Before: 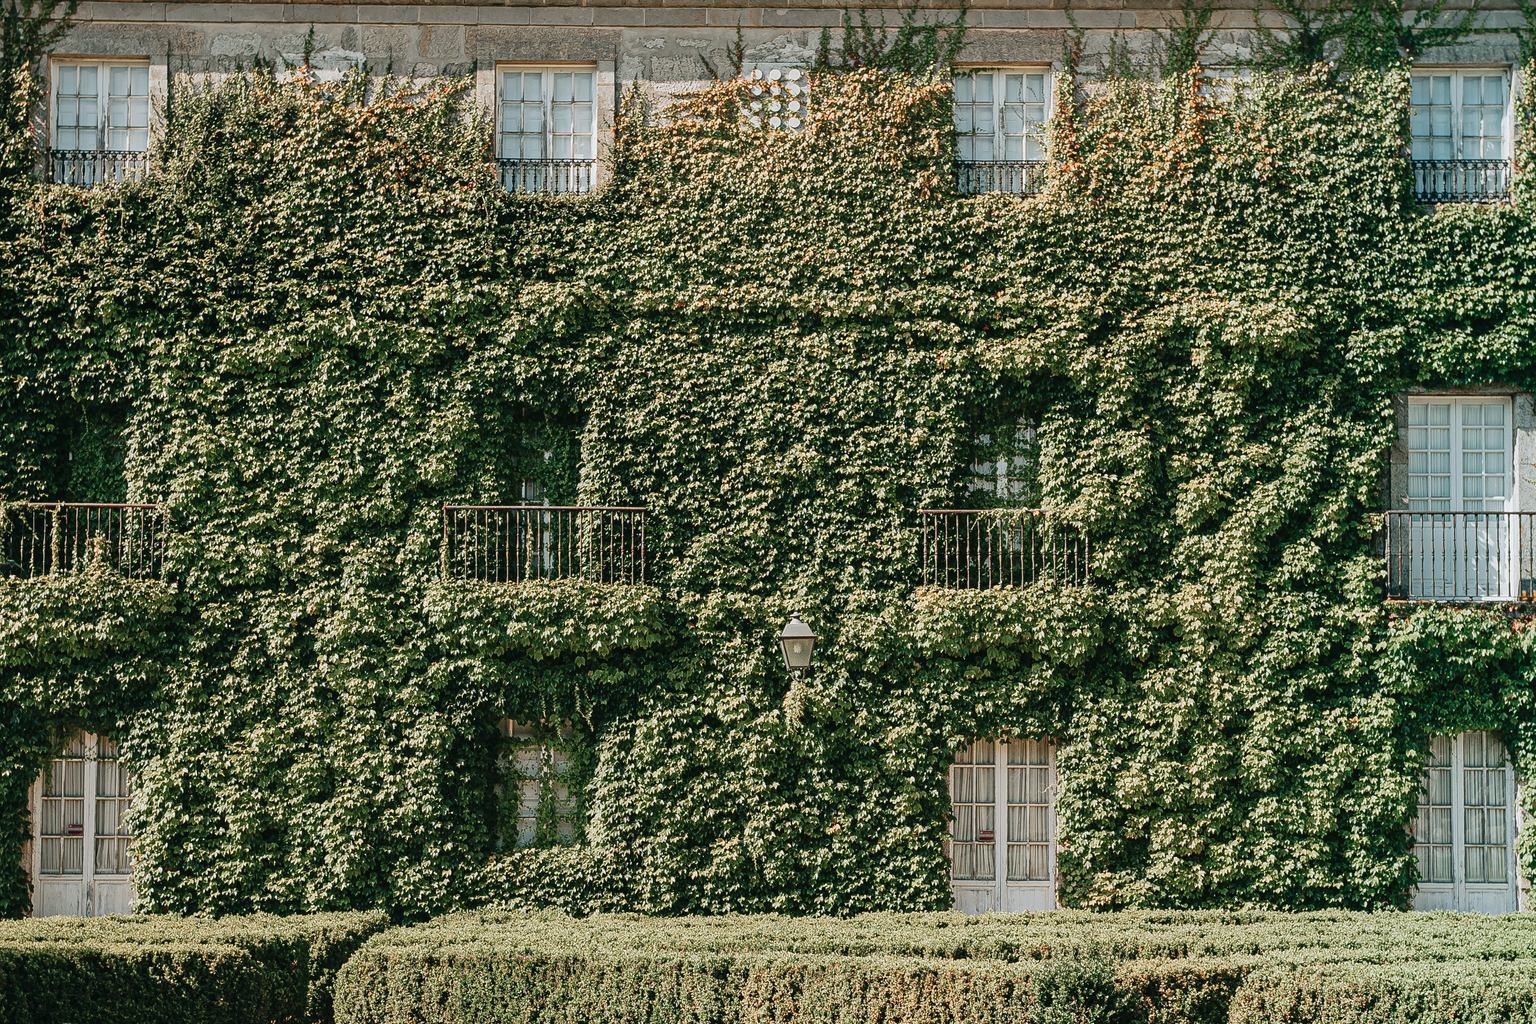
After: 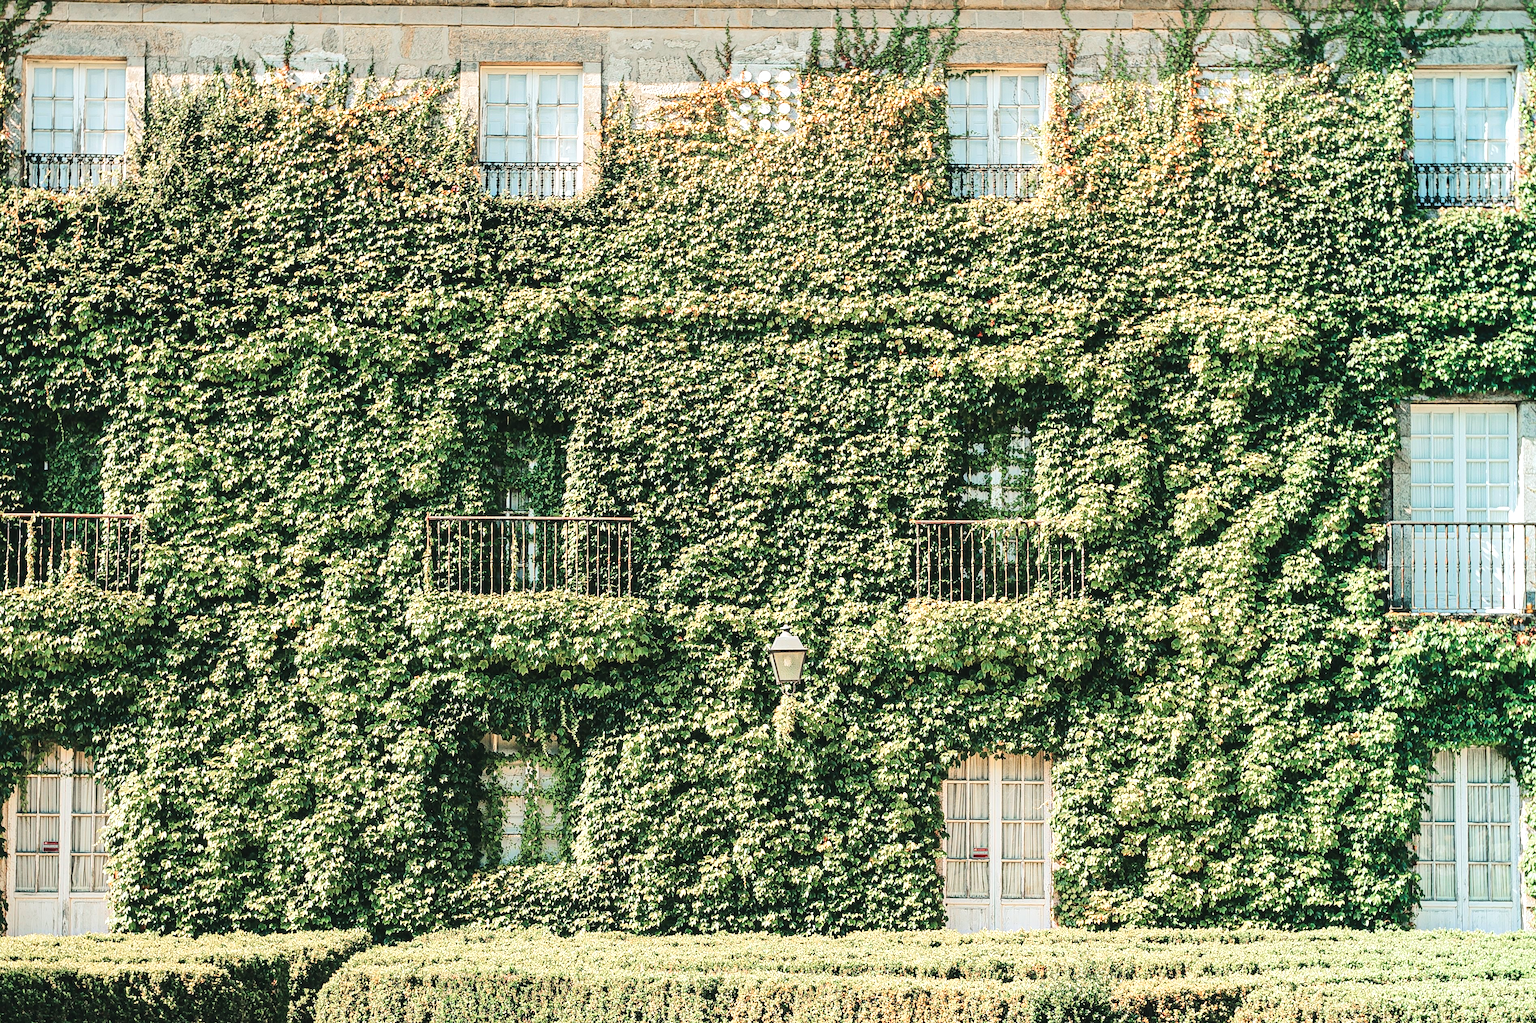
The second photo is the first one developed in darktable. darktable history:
exposure: black level correction -0.002, exposure 0.54 EV, compensate exposure bias true, compensate highlight preservation false
tone equalizer: -7 EV 0.15 EV, -6 EV 0.625 EV, -5 EV 1.14 EV, -4 EV 1.35 EV, -3 EV 1.15 EV, -2 EV 0.6 EV, -1 EV 0.162 EV, edges refinement/feathering 500, mask exposure compensation -1.57 EV, preserve details no
crop: left 1.695%, right 0.282%, bottom 2.049%
